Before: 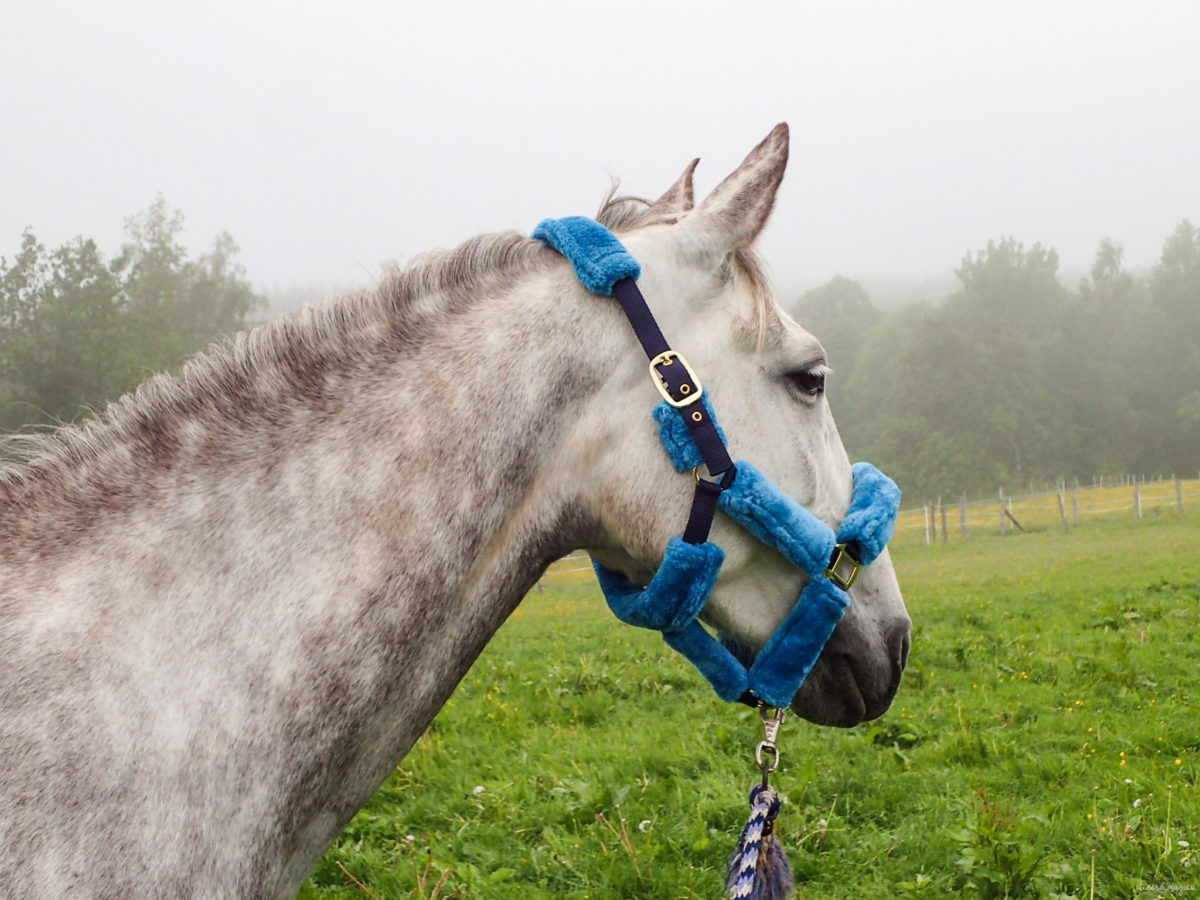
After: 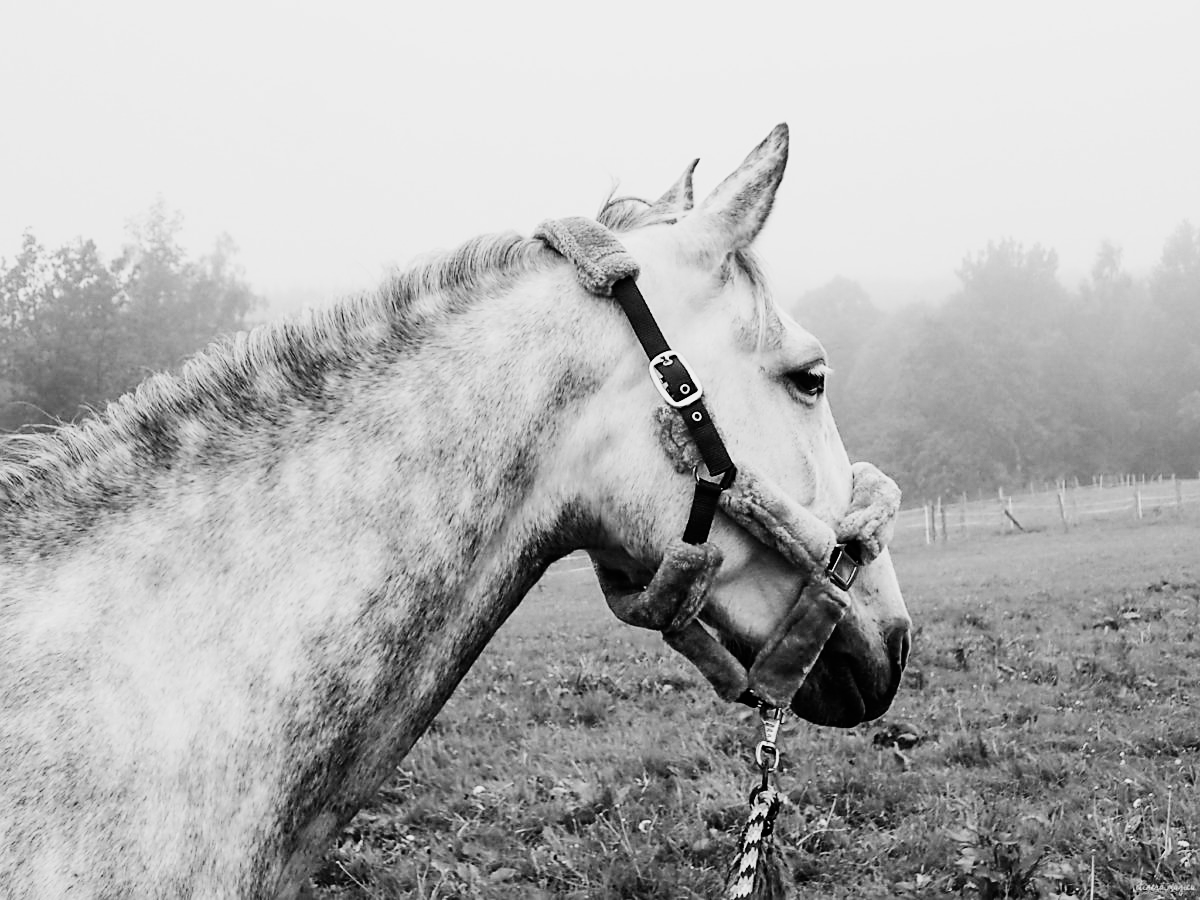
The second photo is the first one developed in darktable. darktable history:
filmic rgb: black relative exposure -7.5 EV, white relative exposure 4.99 EV, threshold 2.94 EV, hardness 3.33, contrast 1.297, enable highlight reconstruction true
color zones: curves: ch0 [(0.25, 0.5) (0.636, 0.25) (0.75, 0.5)]
contrast brightness saturation: contrast 0.195, brightness 0.141, saturation 0.147
color calibration: output gray [0.22, 0.42, 0.37, 0], illuminant as shot in camera, x 0.366, y 0.378, temperature 4424.29 K, saturation algorithm version 1 (2020)
sharpen: radius 1.852, amount 0.392, threshold 1.211
